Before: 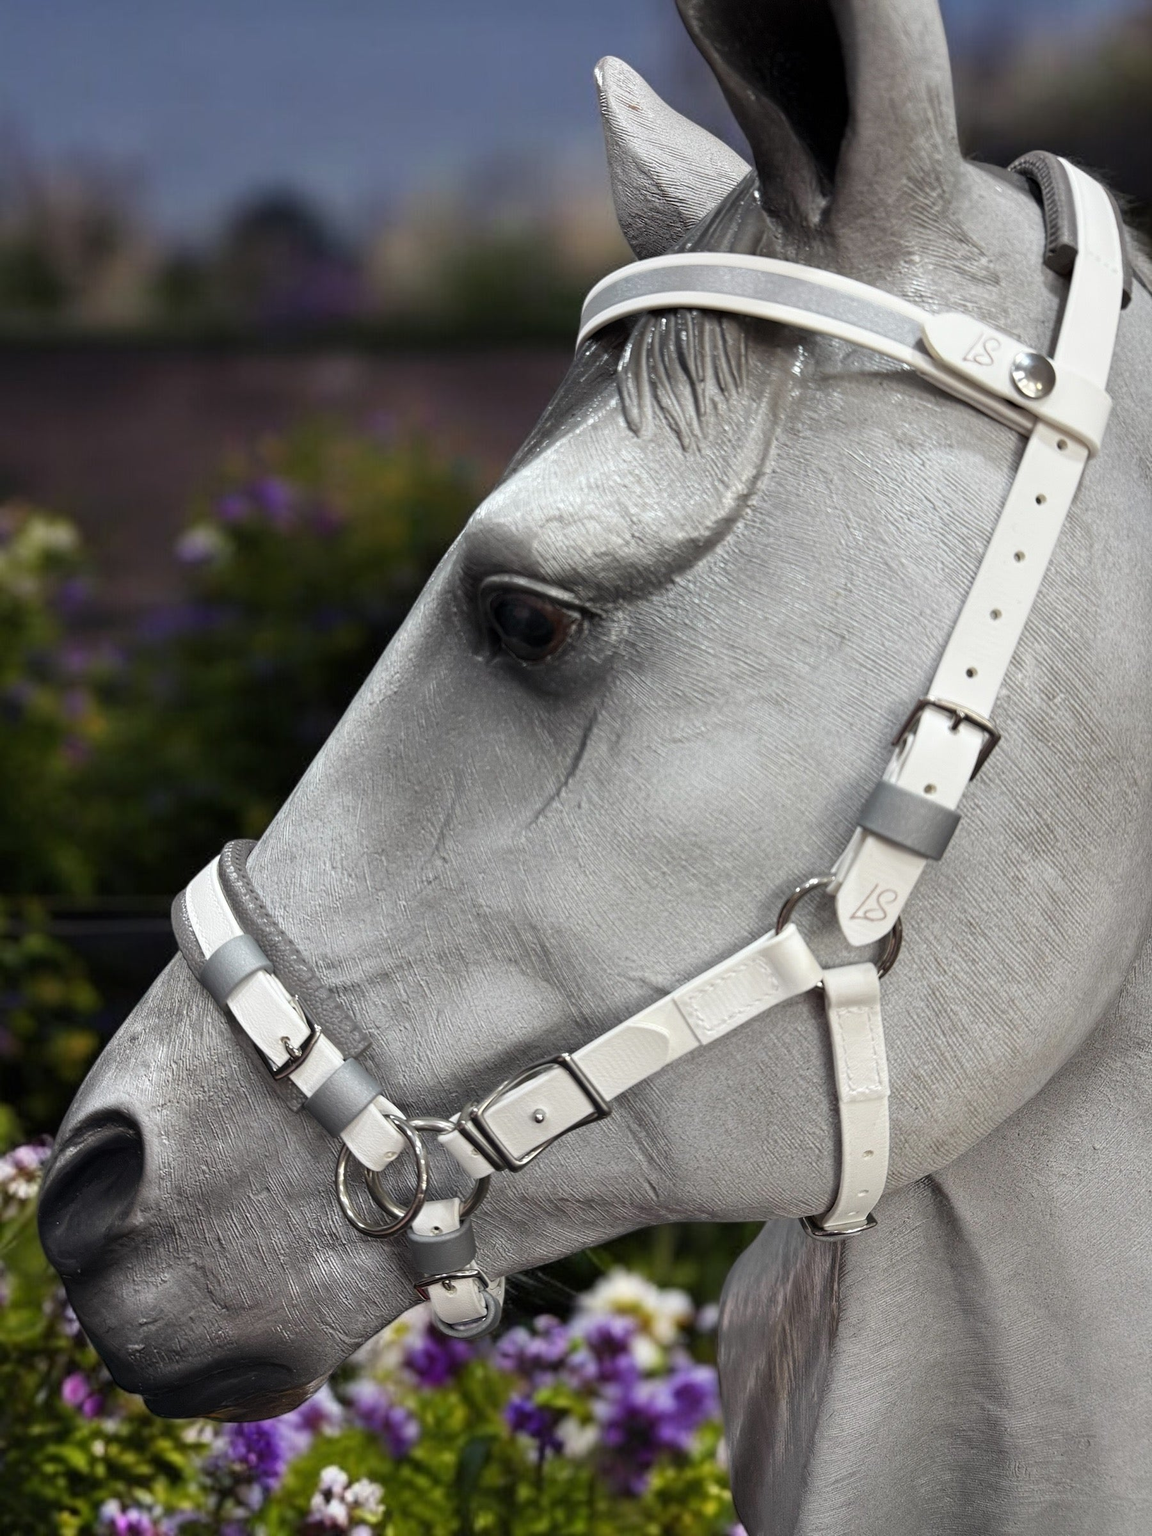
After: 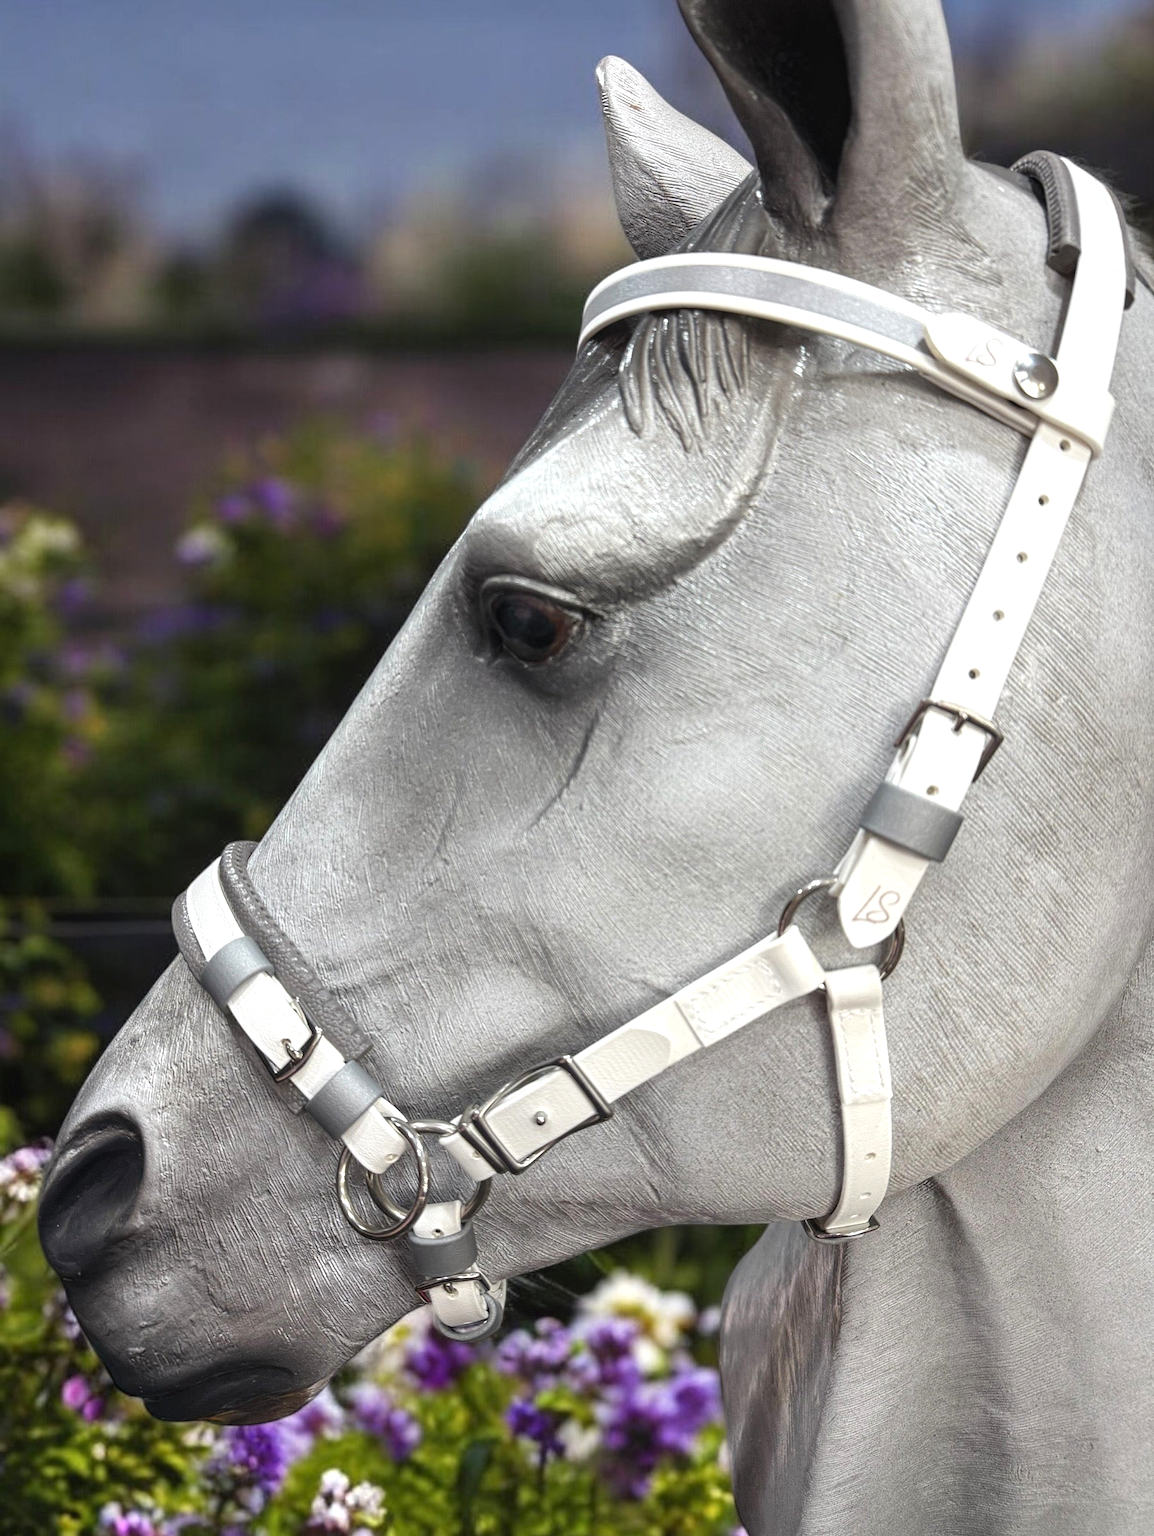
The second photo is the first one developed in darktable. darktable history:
local contrast: detail 110%
crop: top 0.05%, bottom 0.098%
exposure: black level correction 0, exposure 0.5 EV, compensate highlight preservation false
